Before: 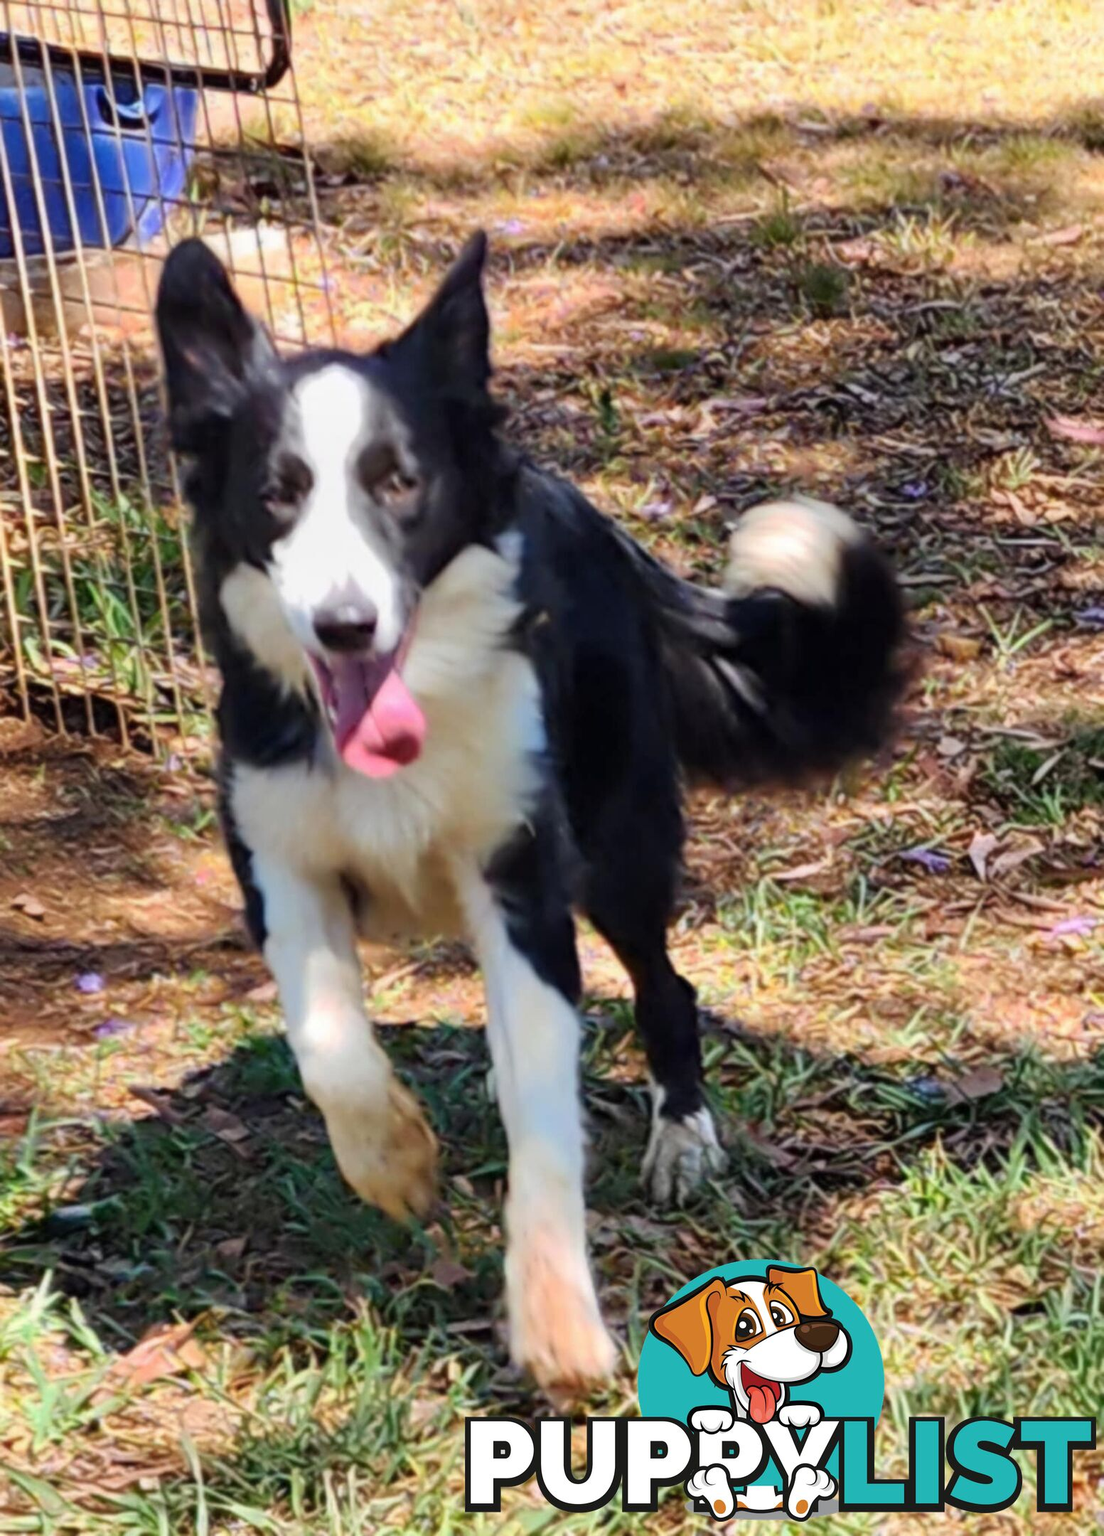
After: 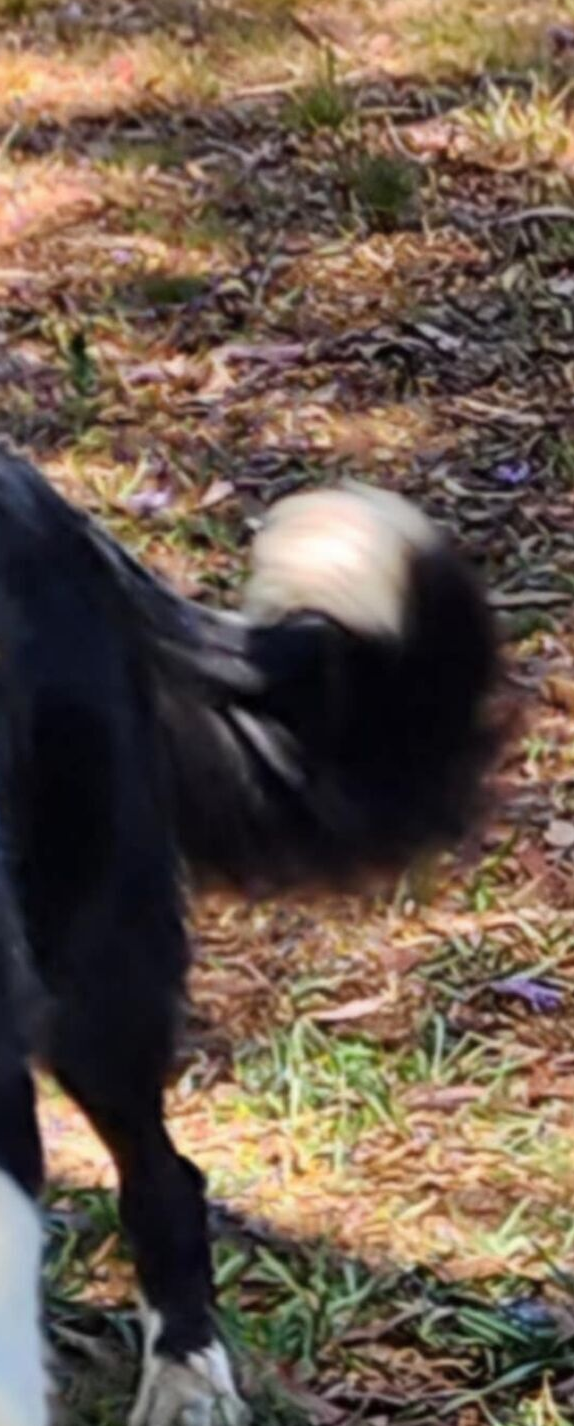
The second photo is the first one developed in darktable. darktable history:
crop and rotate: left 49.903%, top 10.087%, right 13.099%, bottom 23.886%
